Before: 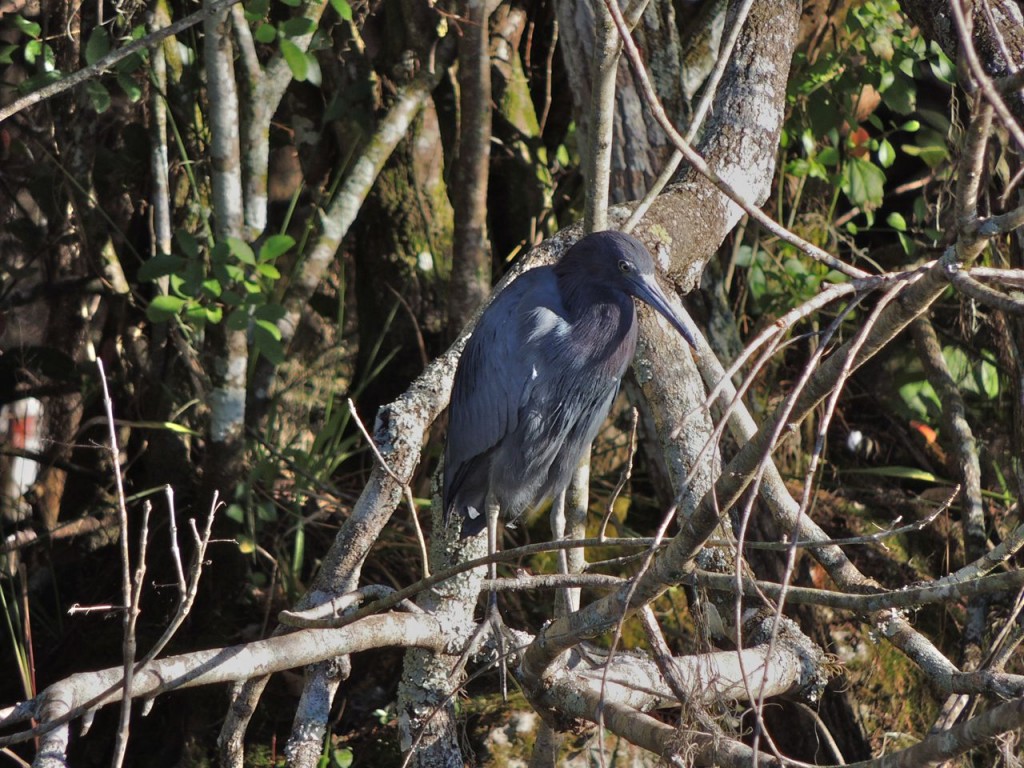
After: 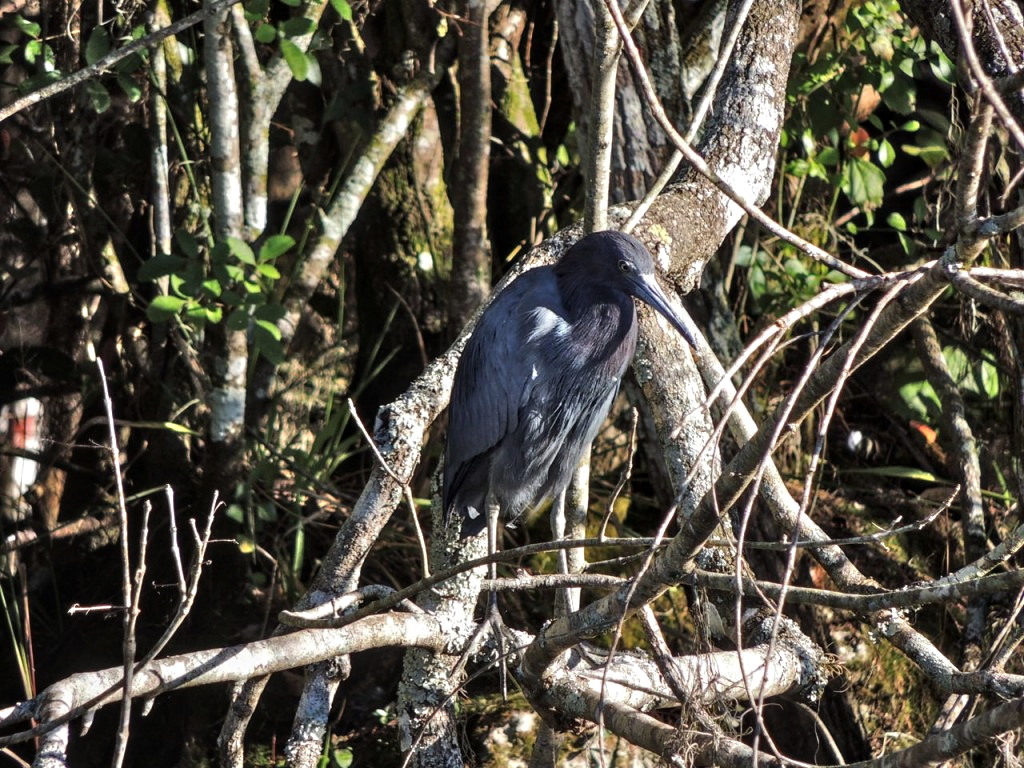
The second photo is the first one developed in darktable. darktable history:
local contrast: detail 130%
tone equalizer: -8 EV -0.75 EV, -7 EV -0.7 EV, -6 EV -0.6 EV, -5 EV -0.4 EV, -3 EV 0.4 EV, -2 EV 0.6 EV, -1 EV 0.7 EV, +0 EV 0.75 EV, edges refinement/feathering 500, mask exposure compensation -1.57 EV, preserve details no
